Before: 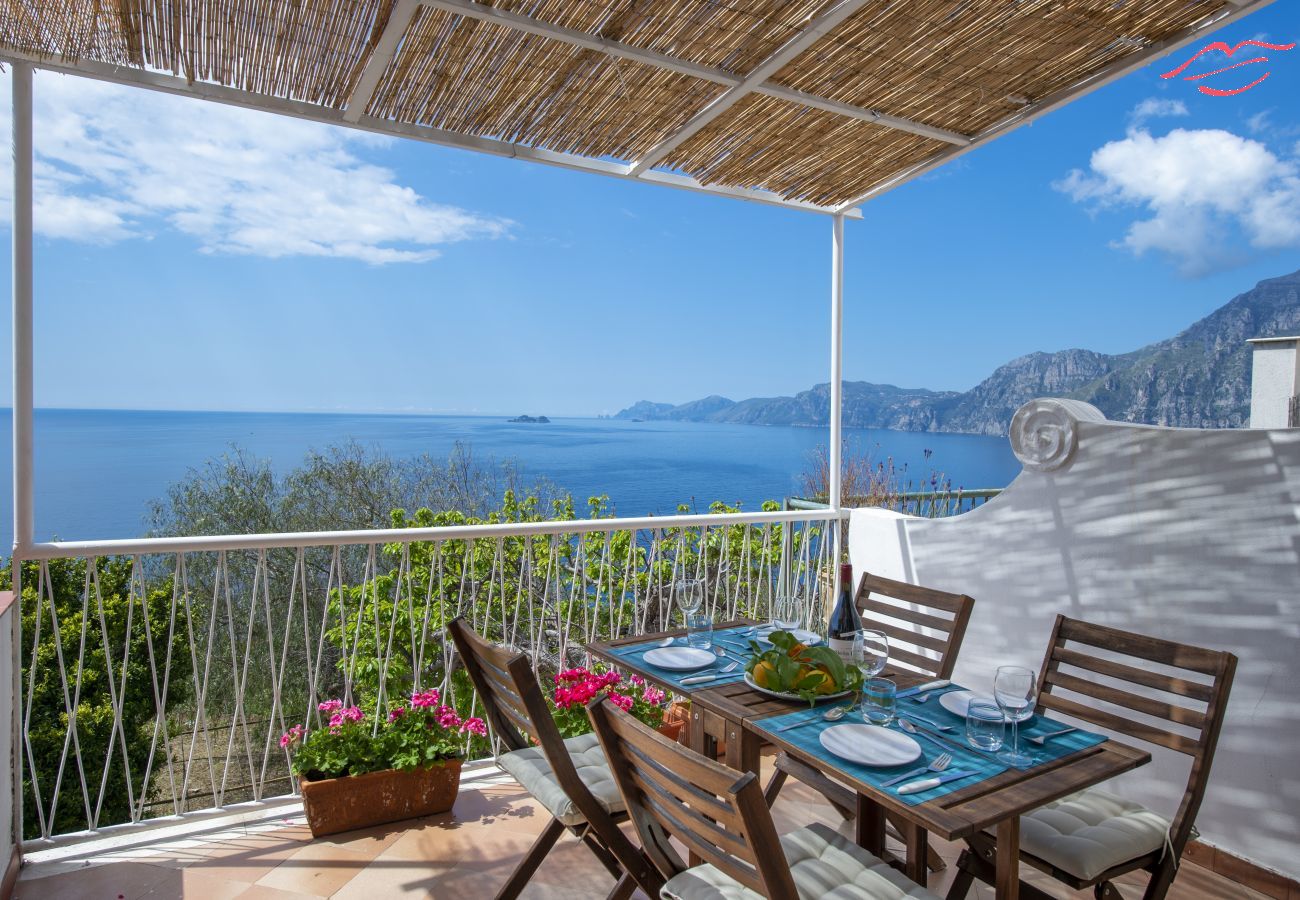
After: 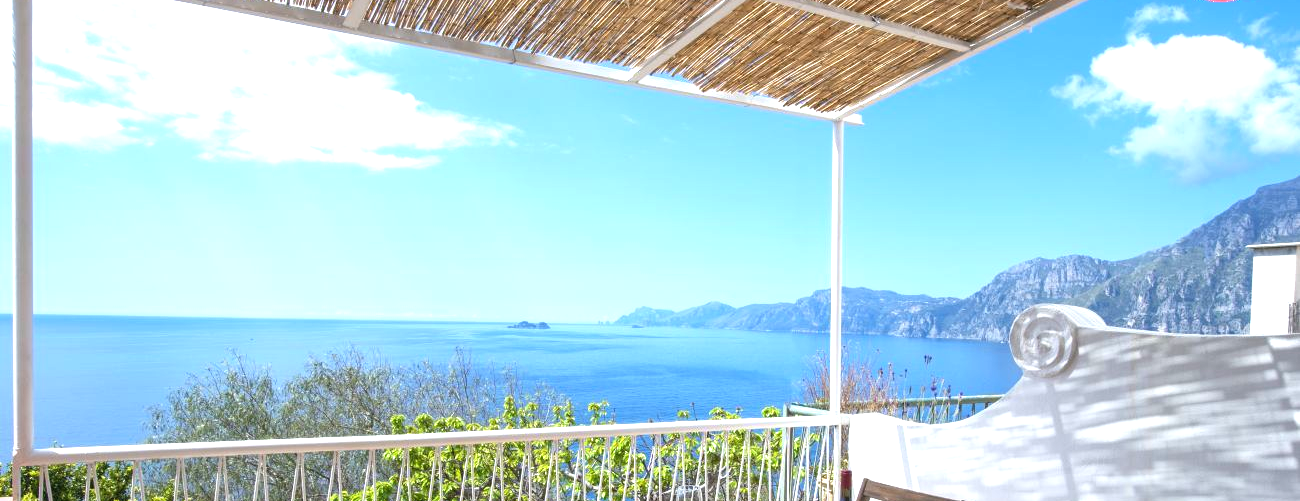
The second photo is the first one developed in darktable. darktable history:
crop and rotate: top 10.455%, bottom 33.774%
exposure: black level correction 0, exposure 1.101 EV, compensate highlight preservation false
